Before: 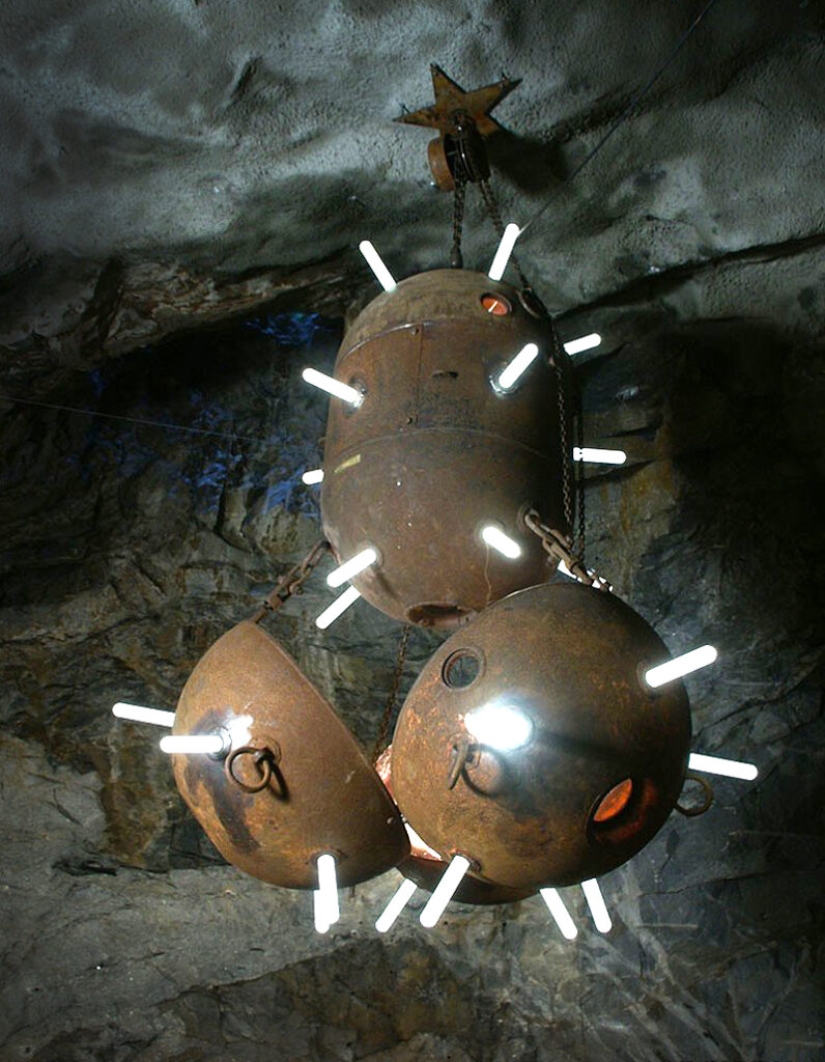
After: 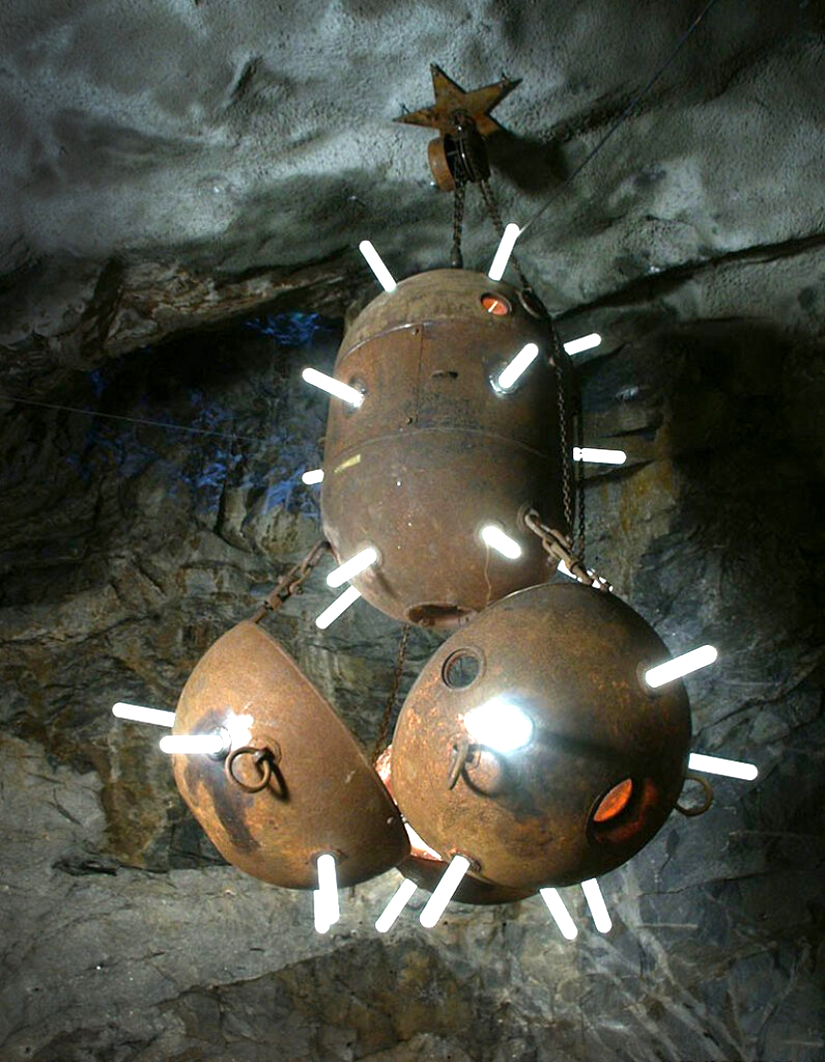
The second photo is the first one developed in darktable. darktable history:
exposure: black level correction 0.001, exposure 0.498 EV, compensate highlight preservation false
tone equalizer: mask exposure compensation -0.489 EV
